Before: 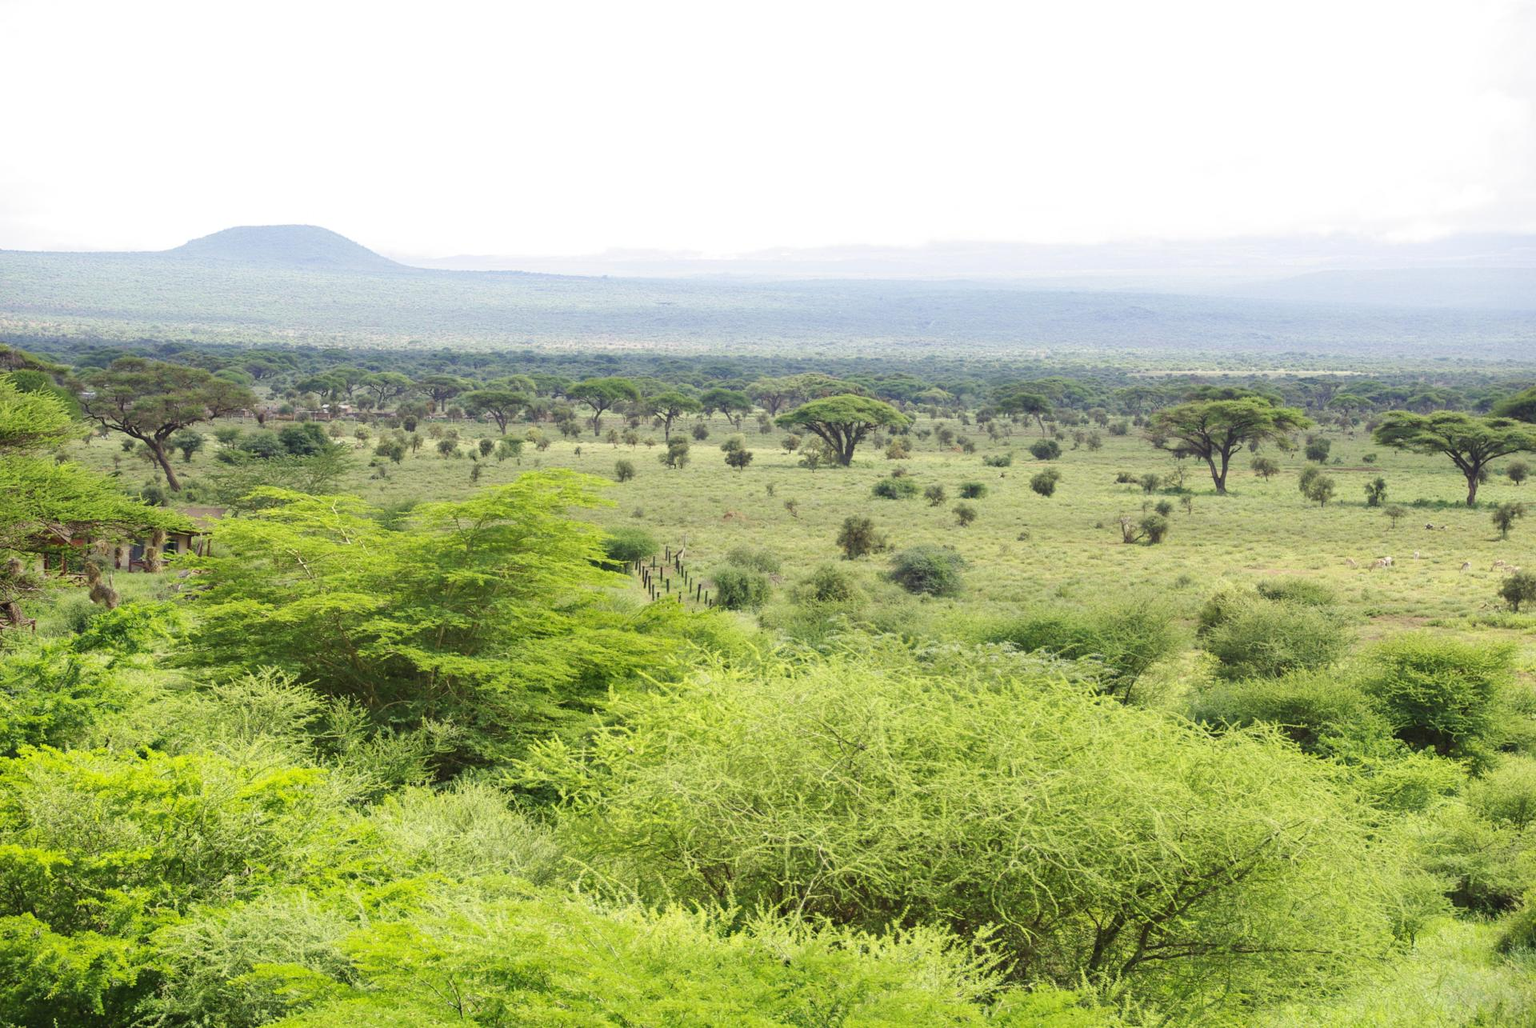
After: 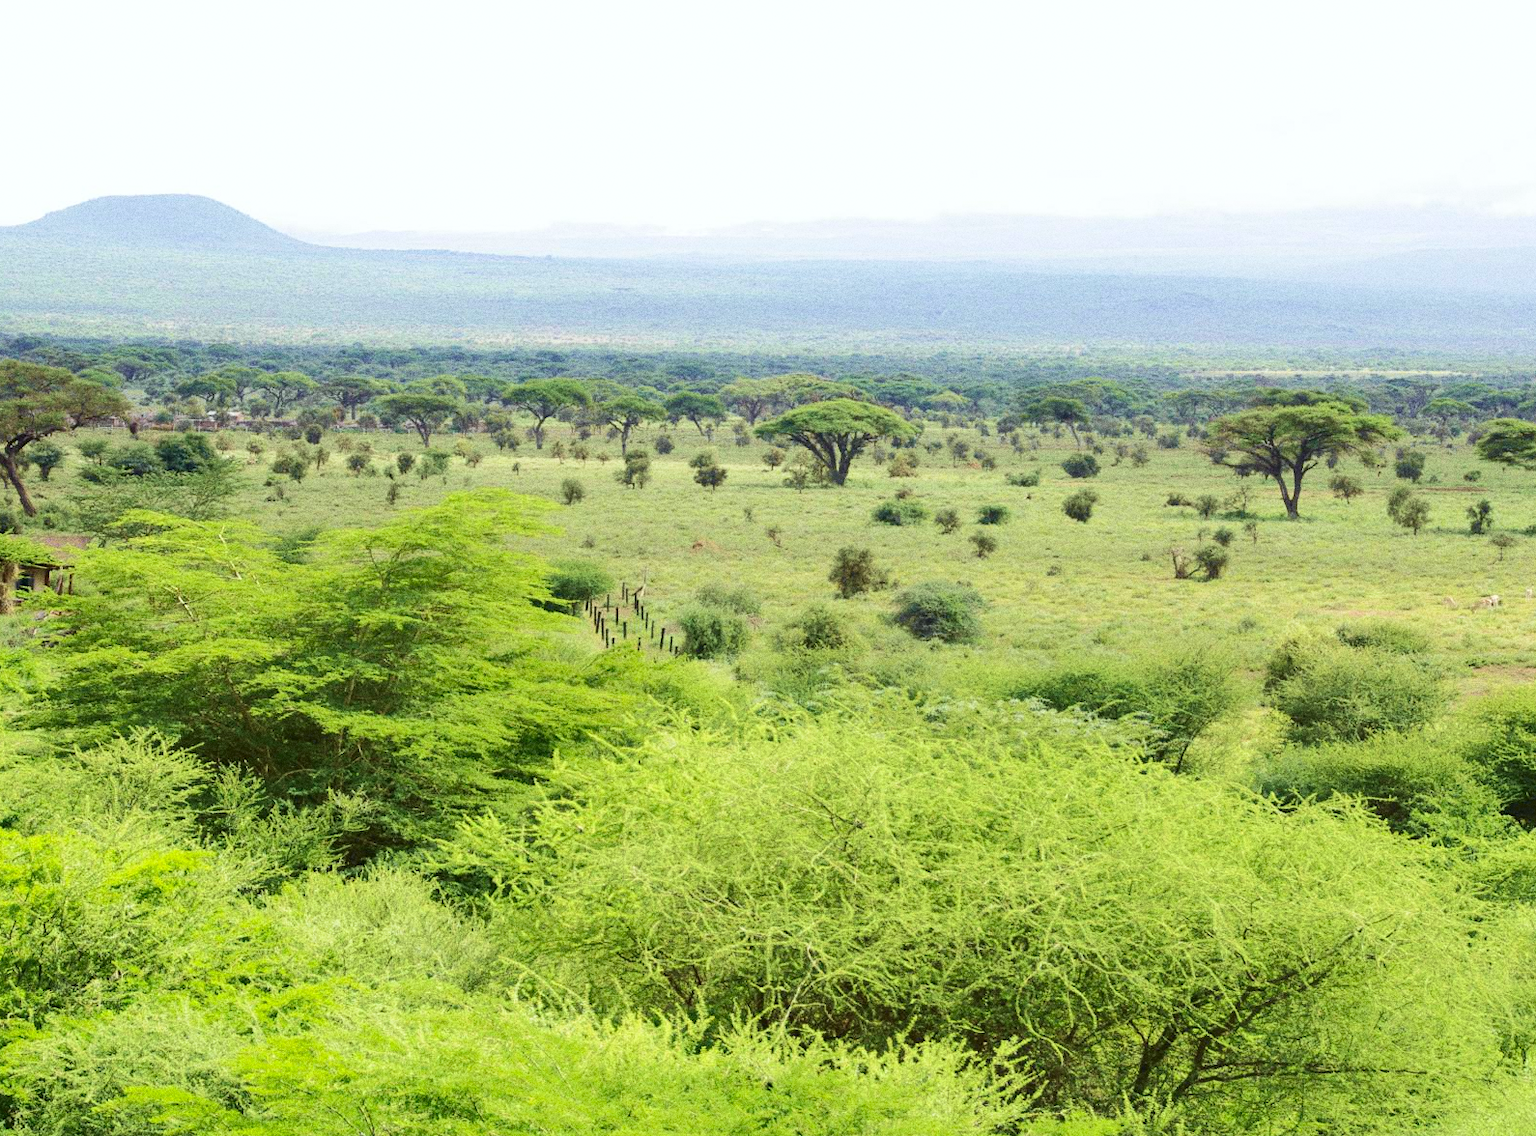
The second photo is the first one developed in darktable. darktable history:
velvia: on, module defaults
tone curve: curves: ch0 [(0, 0.01) (0.037, 0.032) (0.131, 0.108) (0.275, 0.256) (0.483, 0.512) (0.61, 0.665) (0.696, 0.742) (0.792, 0.819) (0.911, 0.925) (0.997, 0.995)]; ch1 [(0, 0) (0.308, 0.29) (0.425, 0.411) (0.492, 0.488) (0.505, 0.503) (0.527, 0.531) (0.568, 0.594) (0.683, 0.702) (0.746, 0.77) (1, 1)]; ch2 [(0, 0) (0.246, 0.233) (0.36, 0.352) (0.415, 0.415) (0.485, 0.487) (0.502, 0.504) (0.525, 0.523) (0.539, 0.553) (0.587, 0.594) (0.636, 0.652) (0.711, 0.729) (0.845, 0.855) (0.998, 0.977)], color space Lab, independent channels, preserve colors none
white balance: red 0.986, blue 1.01
grain: coarseness 0.09 ISO, strength 40%
haze removal: adaptive false
crop: left 9.807%, top 6.259%, right 7.334%, bottom 2.177%
